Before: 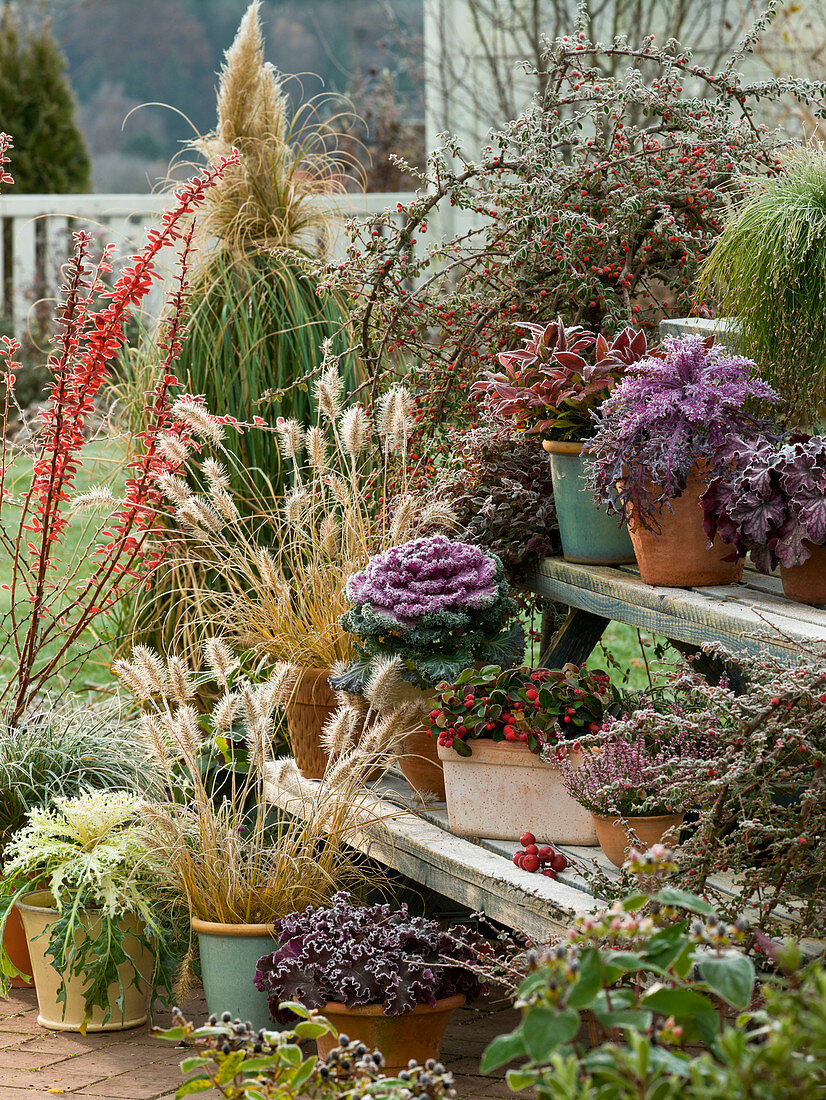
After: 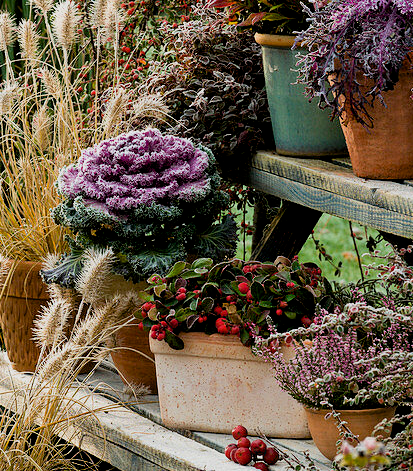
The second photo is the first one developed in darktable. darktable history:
exposure: black level correction 0.01, exposure 0.017 EV, compensate exposure bias true, compensate highlight preservation false
crop: left 34.938%, top 37.013%, right 14.953%, bottom 20.08%
filmic rgb: middle gray luminance 9.28%, black relative exposure -10.64 EV, white relative exposure 3.44 EV, target black luminance 0%, hardness 5.97, latitude 59.61%, contrast 1.093, highlights saturation mix 6.13%, shadows ↔ highlights balance 29.05%
